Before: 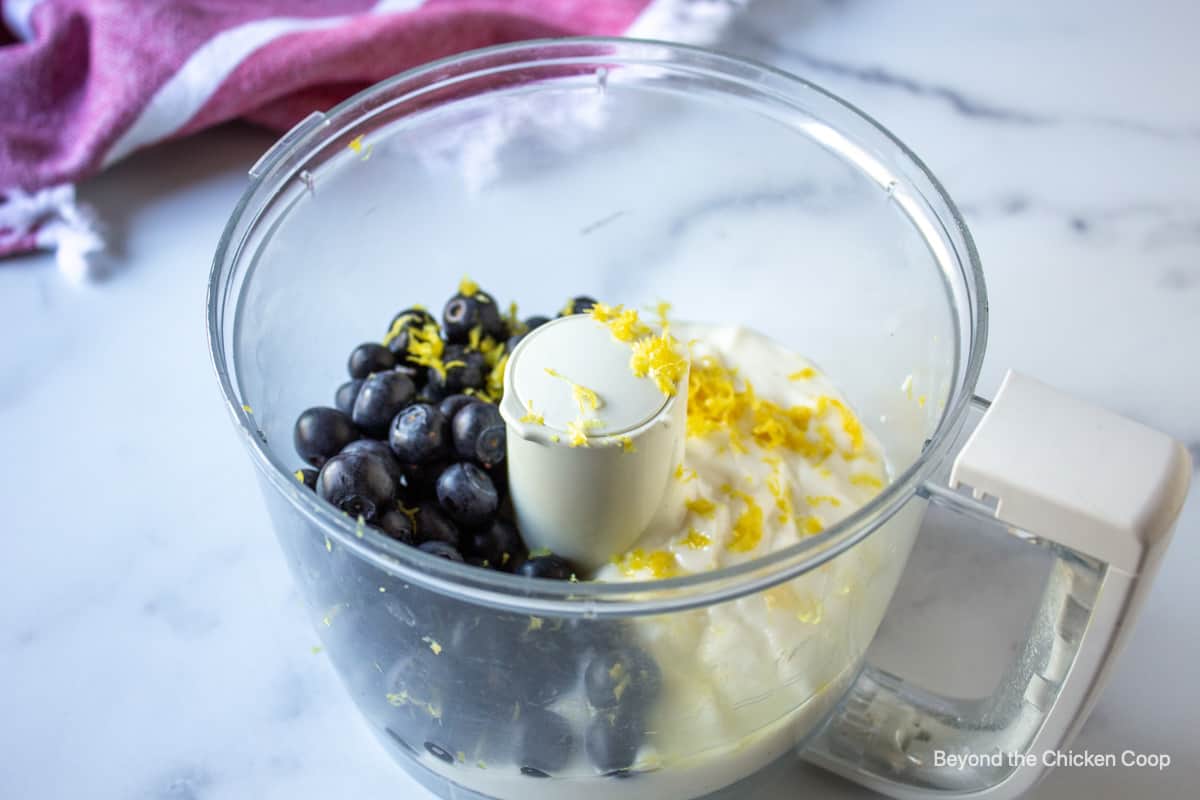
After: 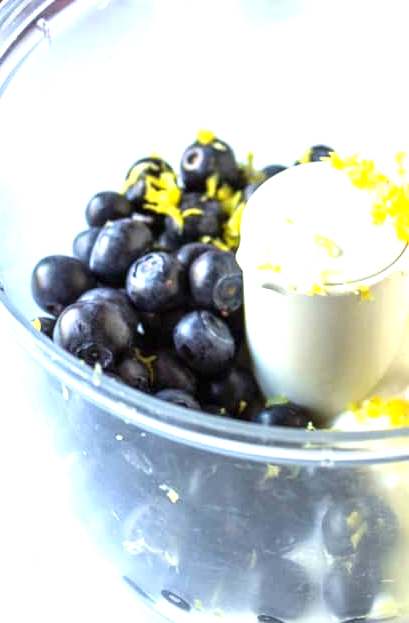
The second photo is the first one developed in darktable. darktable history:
crop and rotate: left 21.935%, top 19.037%, right 43.958%, bottom 2.997%
exposure: exposure 1.136 EV, compensate exposure bias true, compensate highlight preservation false
contrast brightness saturation: contrast 0.076, saturation 0.022
